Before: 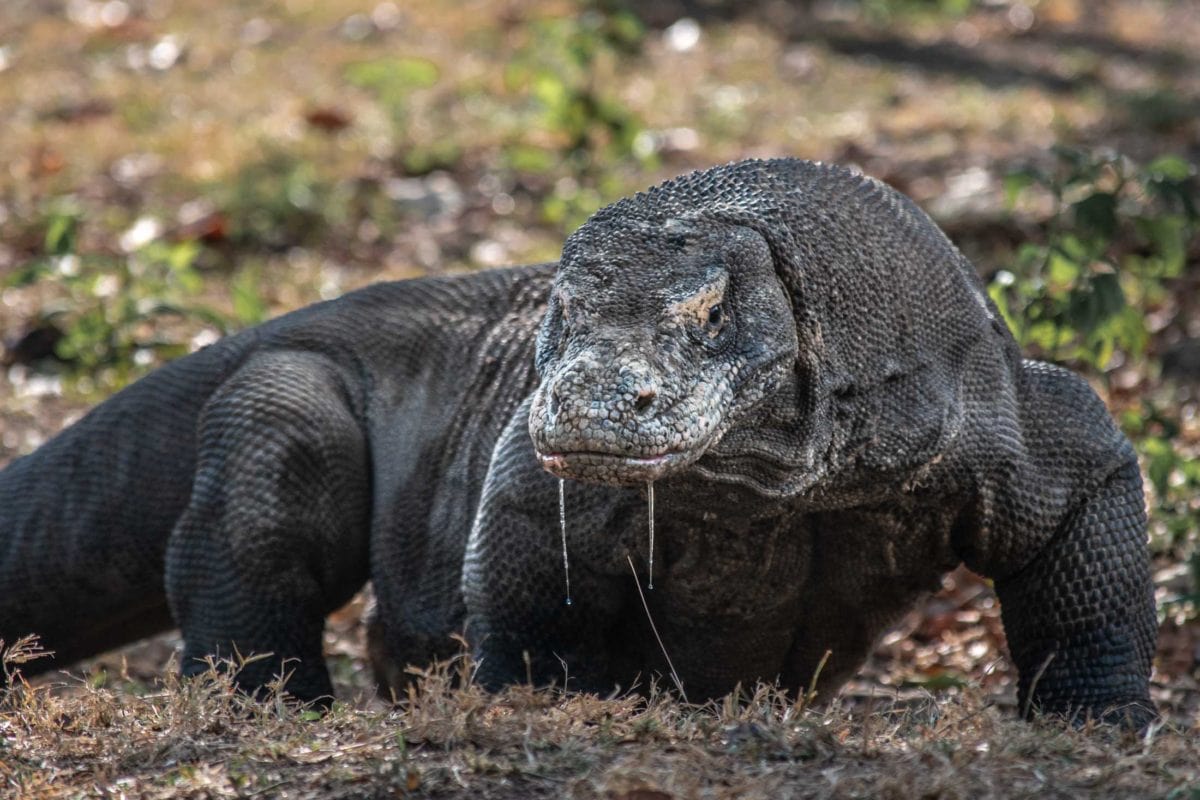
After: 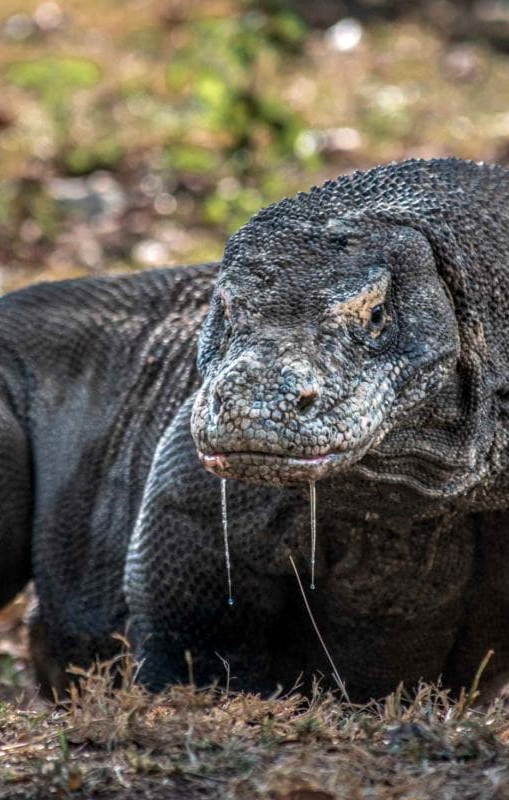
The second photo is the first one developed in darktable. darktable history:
local contrast: on, module defaults
crop: left 28.224%, right 29.349%
velvia: on, module defaults
exposure: compensate highlight preservation false
